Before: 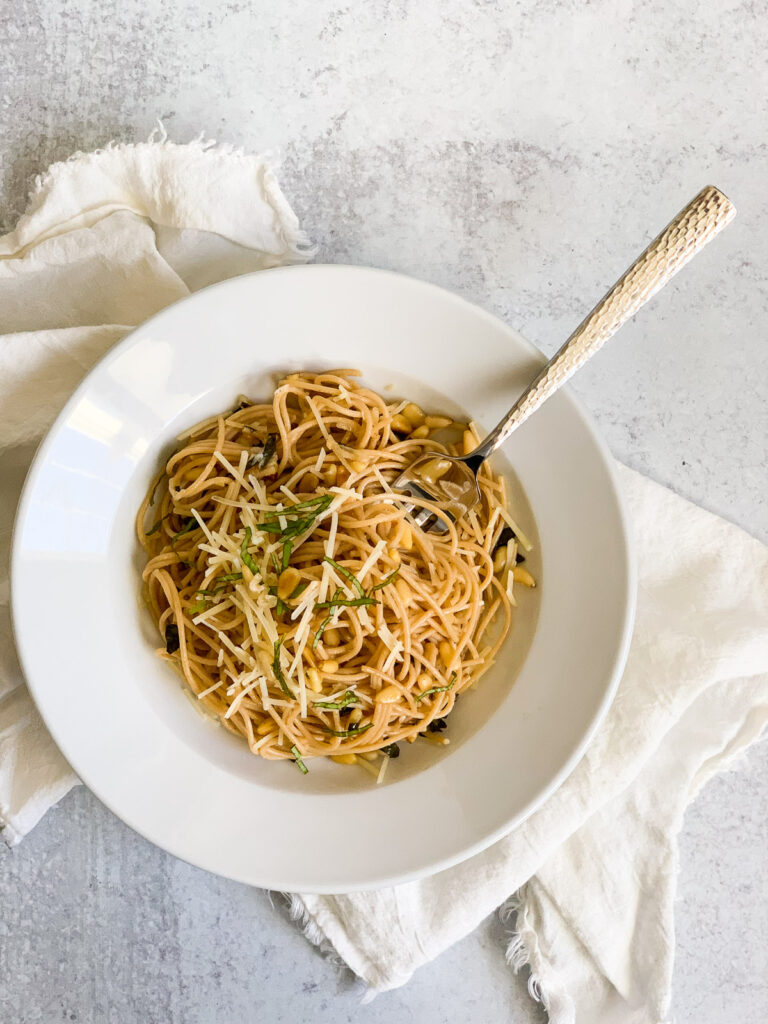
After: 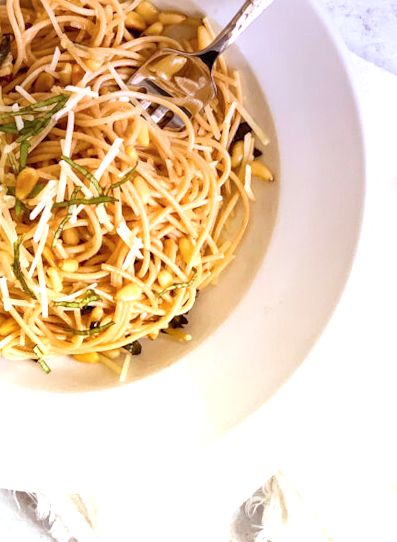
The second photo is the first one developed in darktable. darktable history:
crop: left 34.479%, top 38.822%, right 13.718%, bottom 5.172%
graduated density: hue 238.83°, saturation 50%
rotate and perspective: rotation -1.42°, crop left 0.016, crop right 0.984, crop top 0.035, crop bottom 0.965
rgb levels: mode RGB, independent channels, levels [[0, 0.474, 1], [0, 0.5, 1], [0, 0.5, 1]]
exposure: exposure 1.16 EV, compensate exposure bias true, compensate highlight preservation false
